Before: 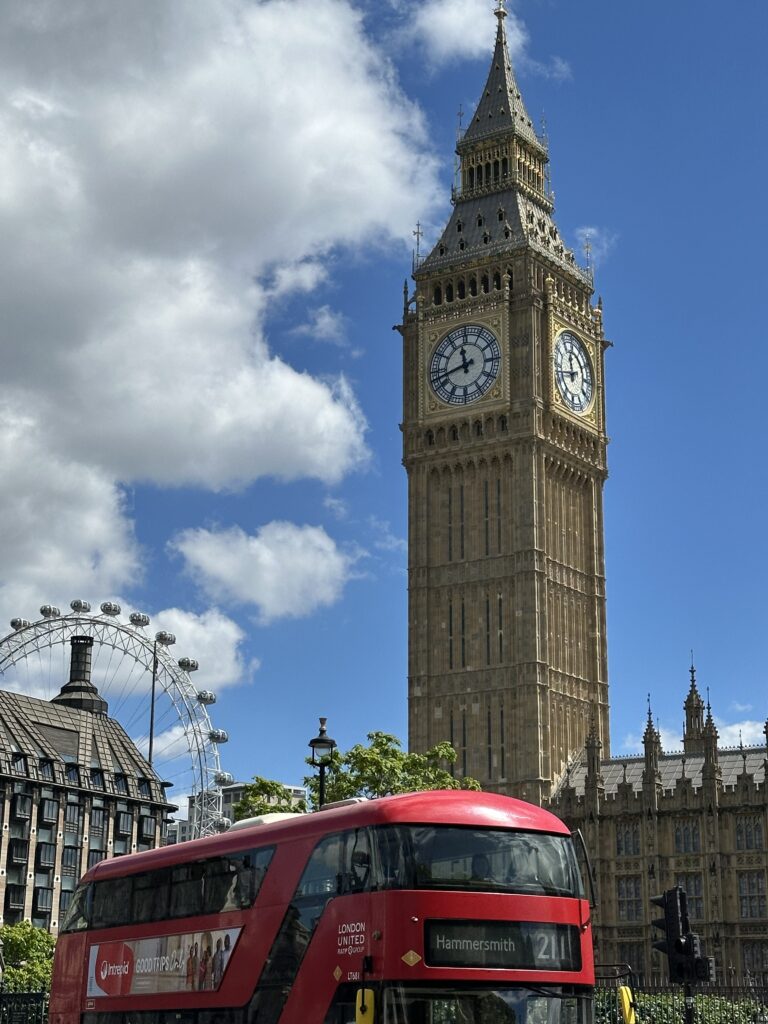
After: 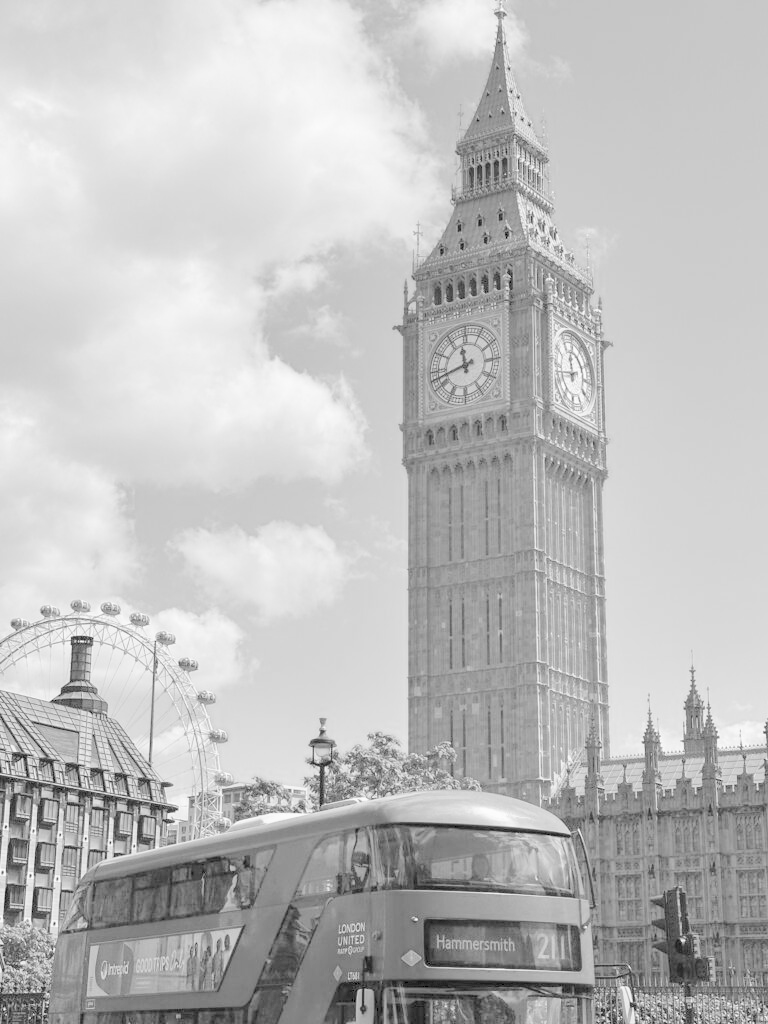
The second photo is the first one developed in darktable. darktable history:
color calibration: output gray [0.22, 0.42, 0.37, 0], gray › normalize channels true, illuminant same as pipeline (D50), adaptation XYZ, x 0.346, y 0.359, gamut compression 0
contrast brightness saturation: brightness 1
